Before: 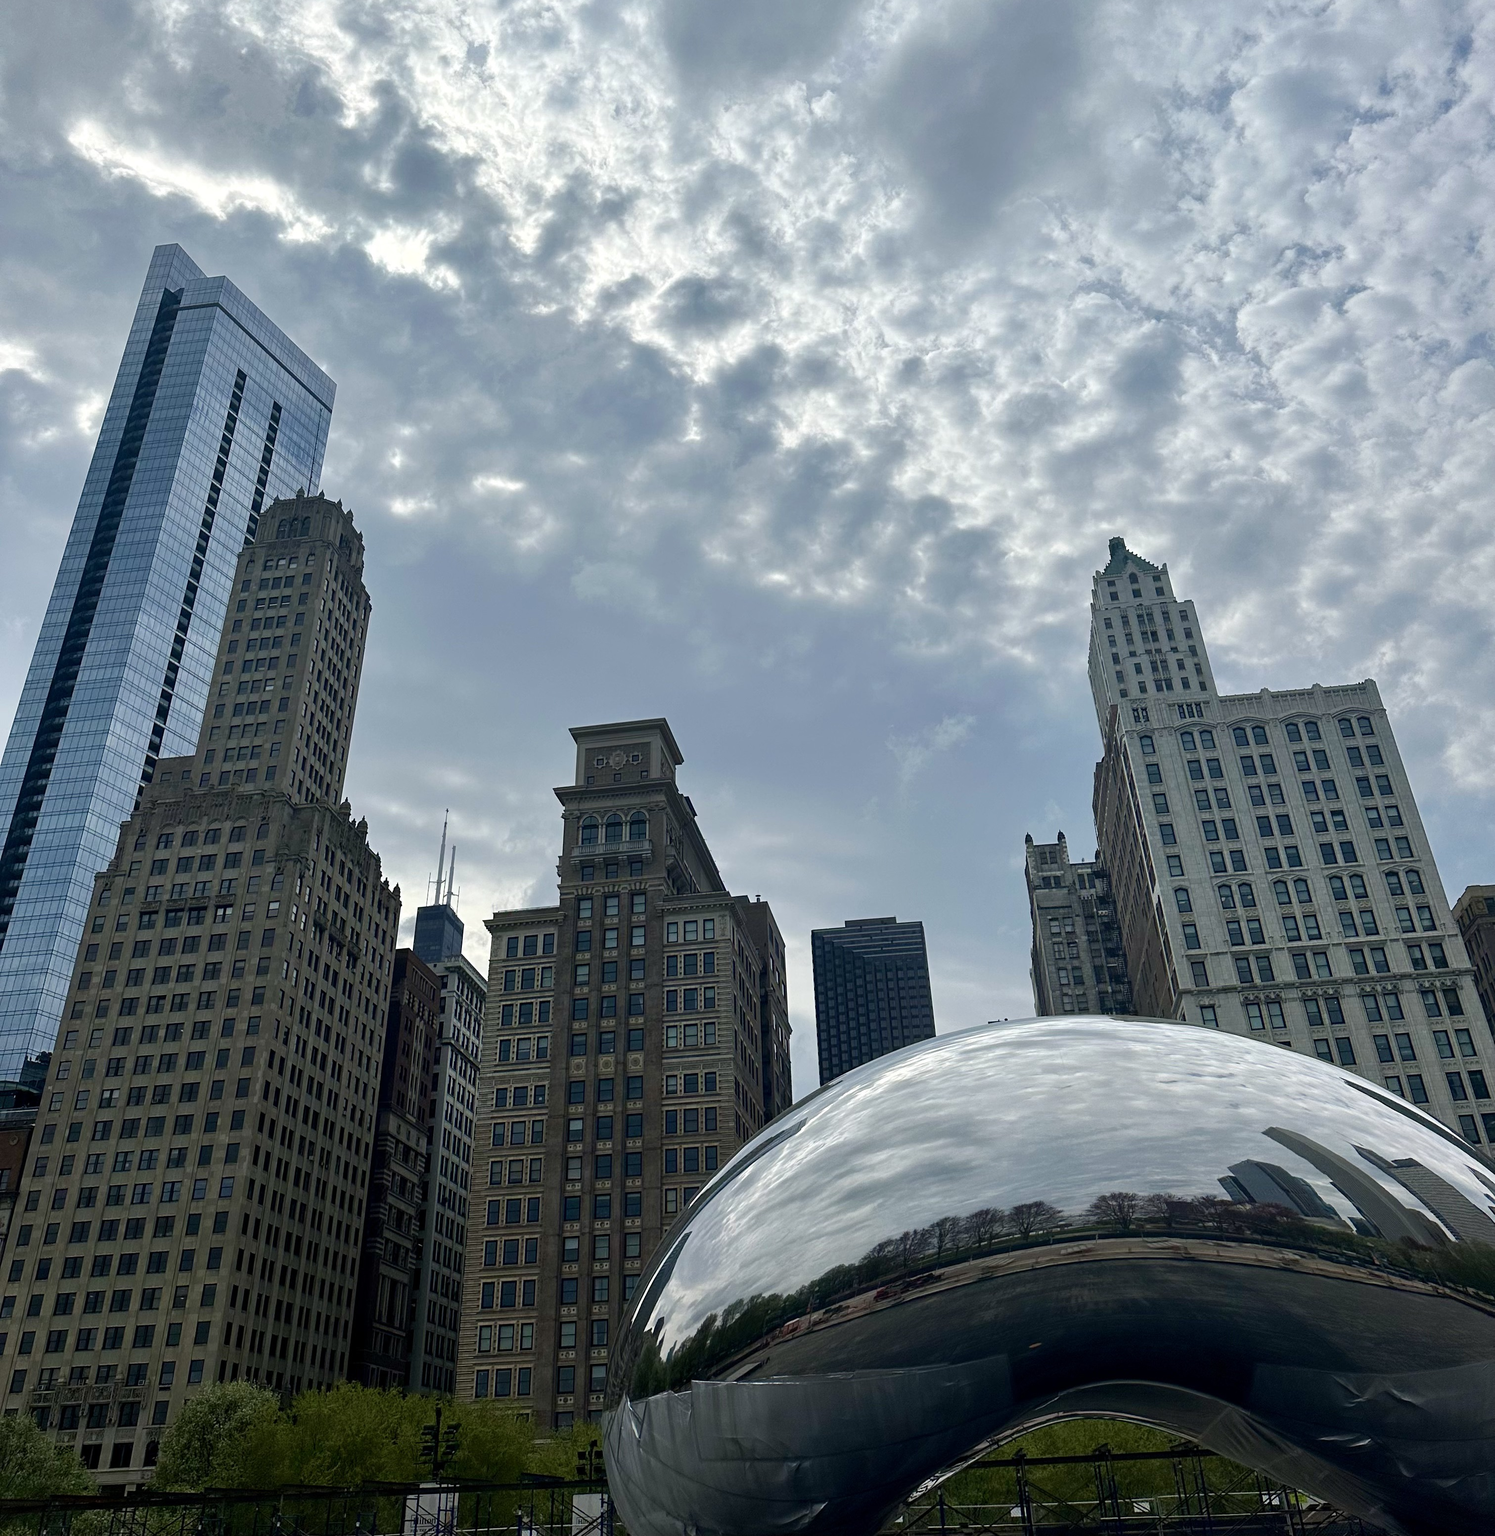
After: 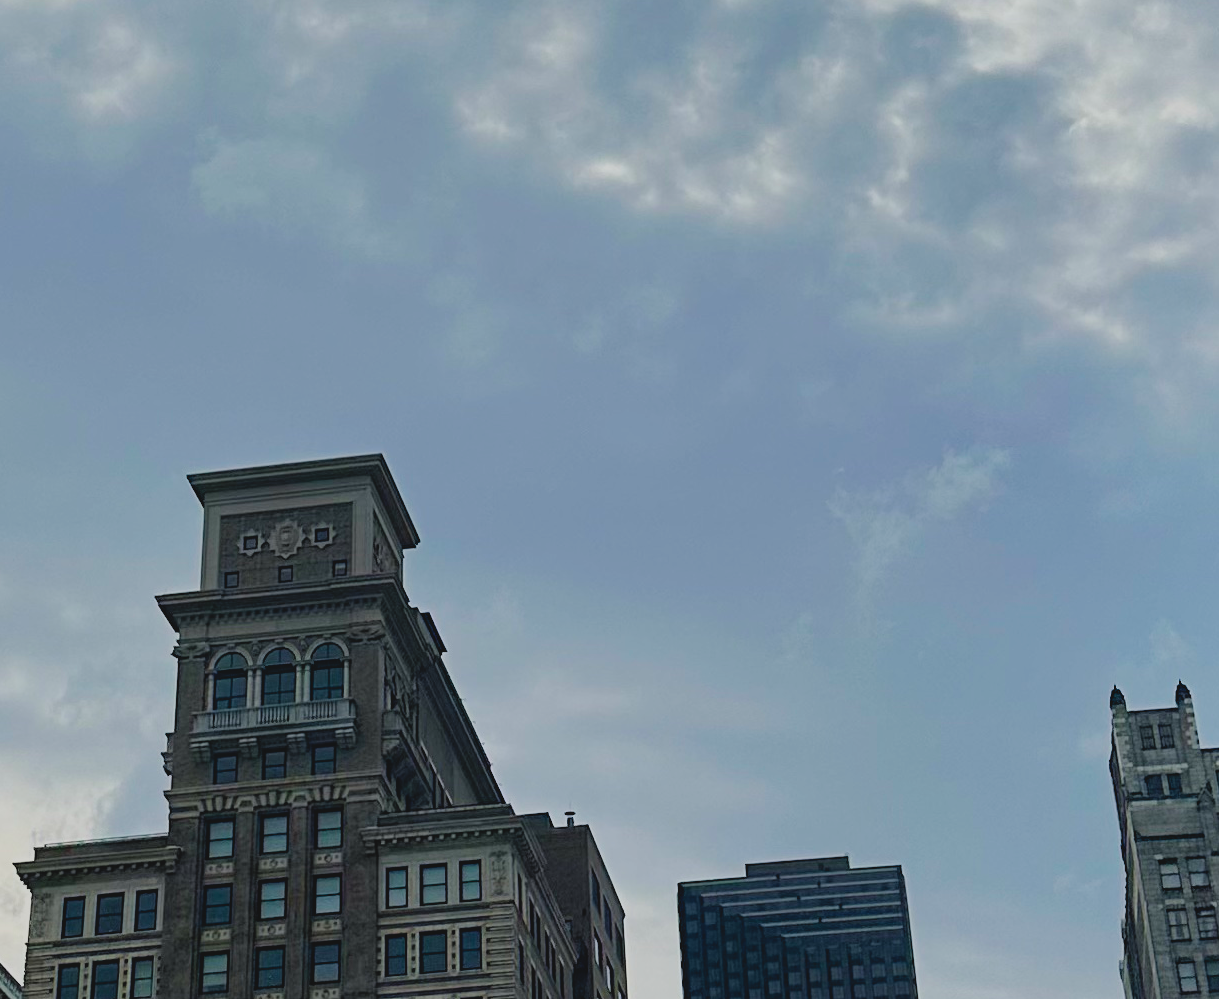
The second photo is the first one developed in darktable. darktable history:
crop: left 31.874%, top 32.132%, right 27.801%, bottom 35.697%
contrast brightness saturation: contrast -0.096, brightness 0.043, saturation 0.076
haze removal: compatibility mode true, adaptive false
filmic rgb: black relative exposure -7.65 EV, white relative exposure 4.56 EV, threshold 5.99 EV, hardness 3.61, enable highlight reconstruction true
